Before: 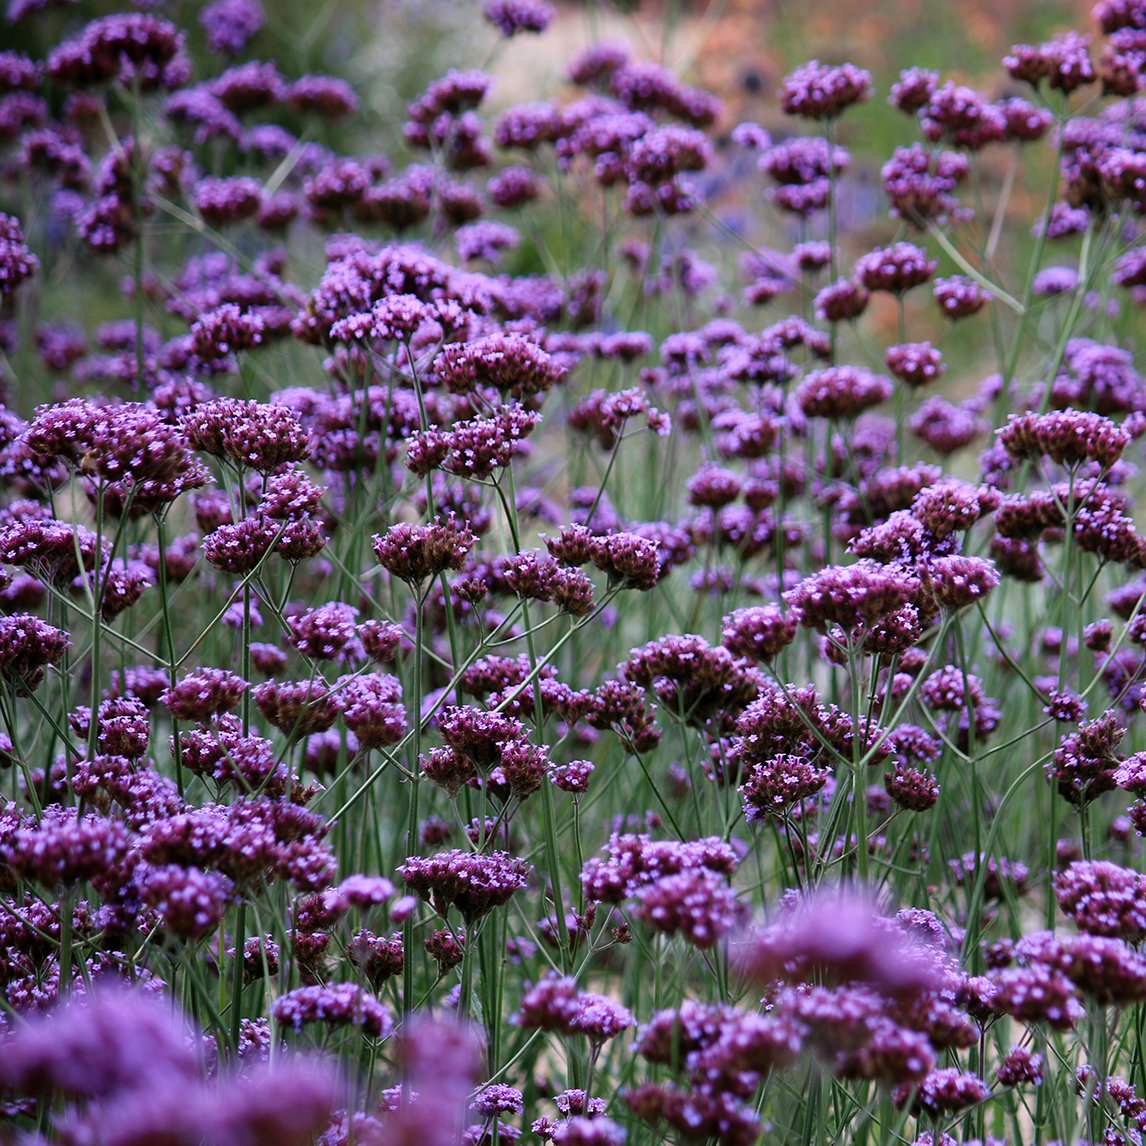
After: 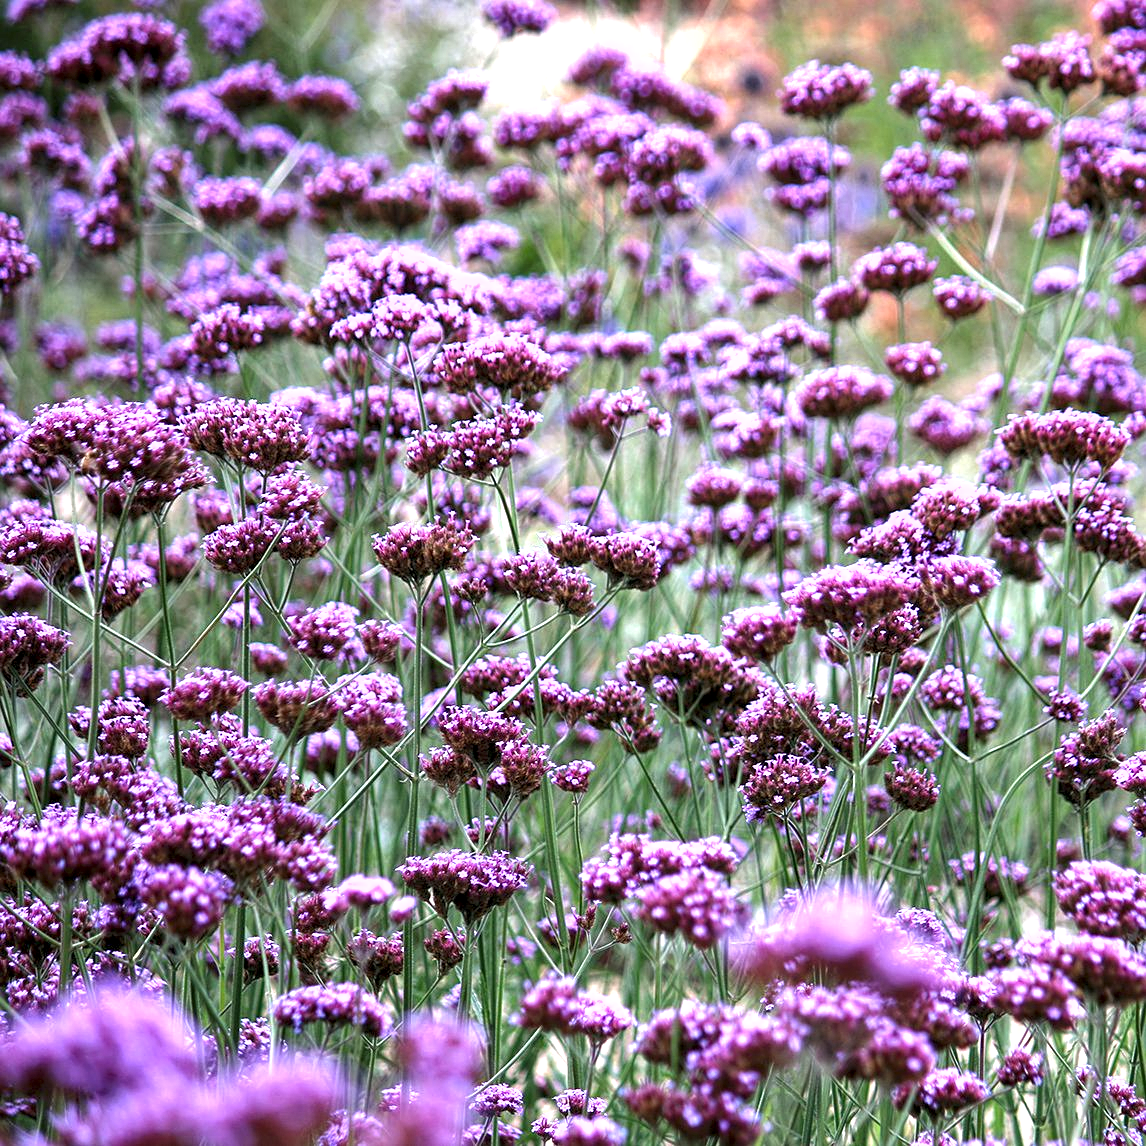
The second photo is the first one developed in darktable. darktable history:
sharpen: amount 0.2
exposure: black level correction 0, exposure 1.198 EV, compensate exposure bias true, compensate highlight preservation false
shadows and highlights: low approximation 0.01, soften with gaussian
local contrast: highlights 99%, shadows 86%, detail 160%, midtone range 0.2
